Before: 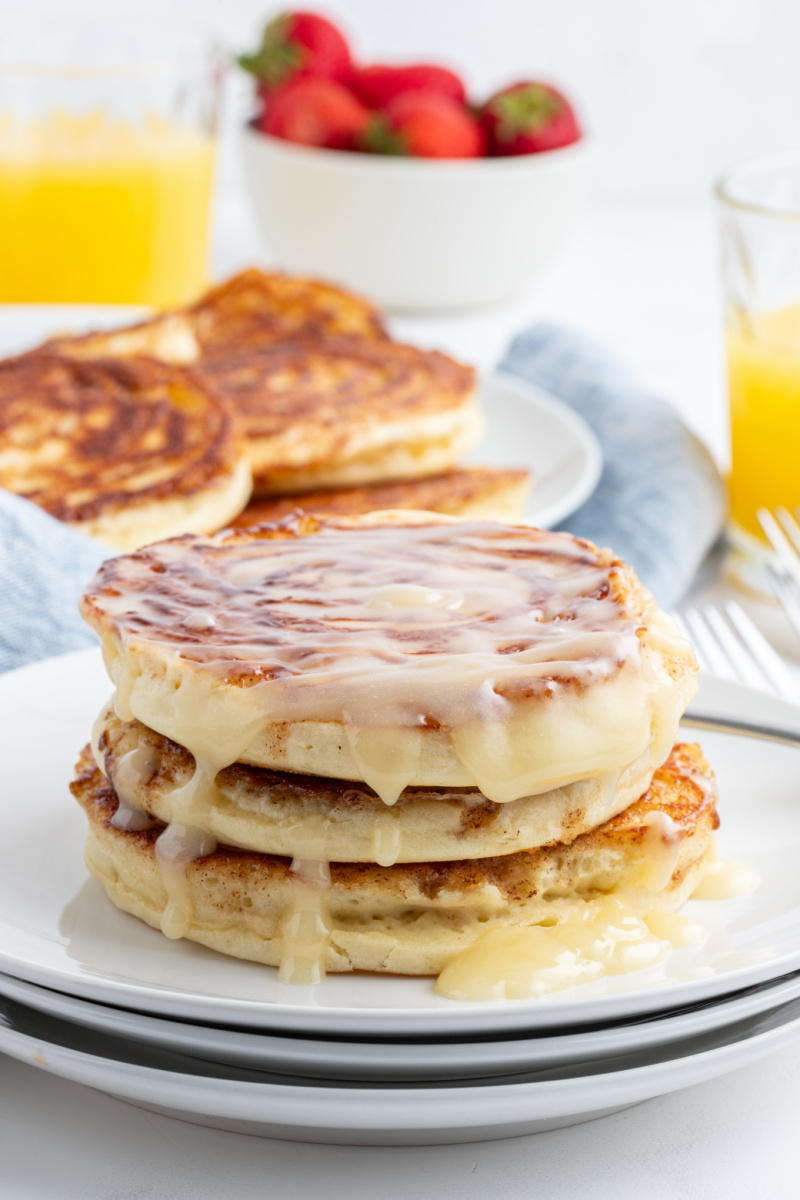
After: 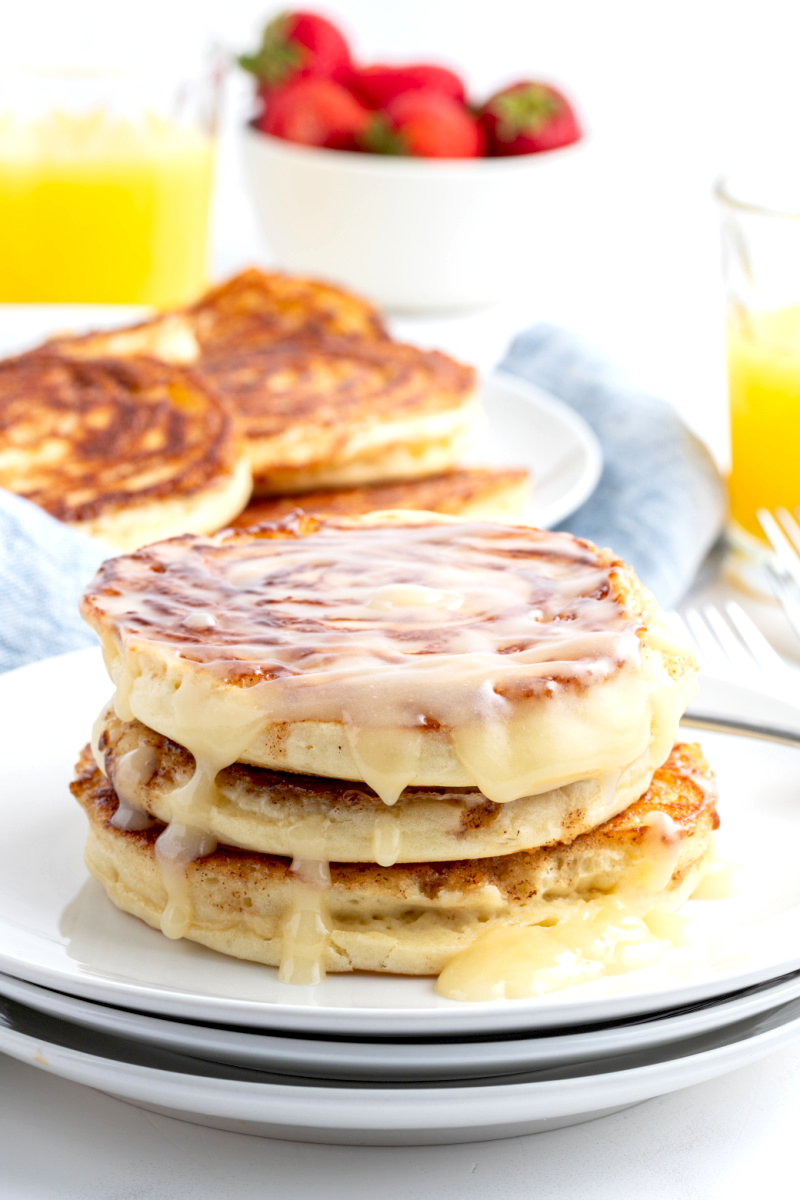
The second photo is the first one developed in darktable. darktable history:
exposure: black level correction 0.005, exposure 0.278 EV, compensate highlight preservation false
